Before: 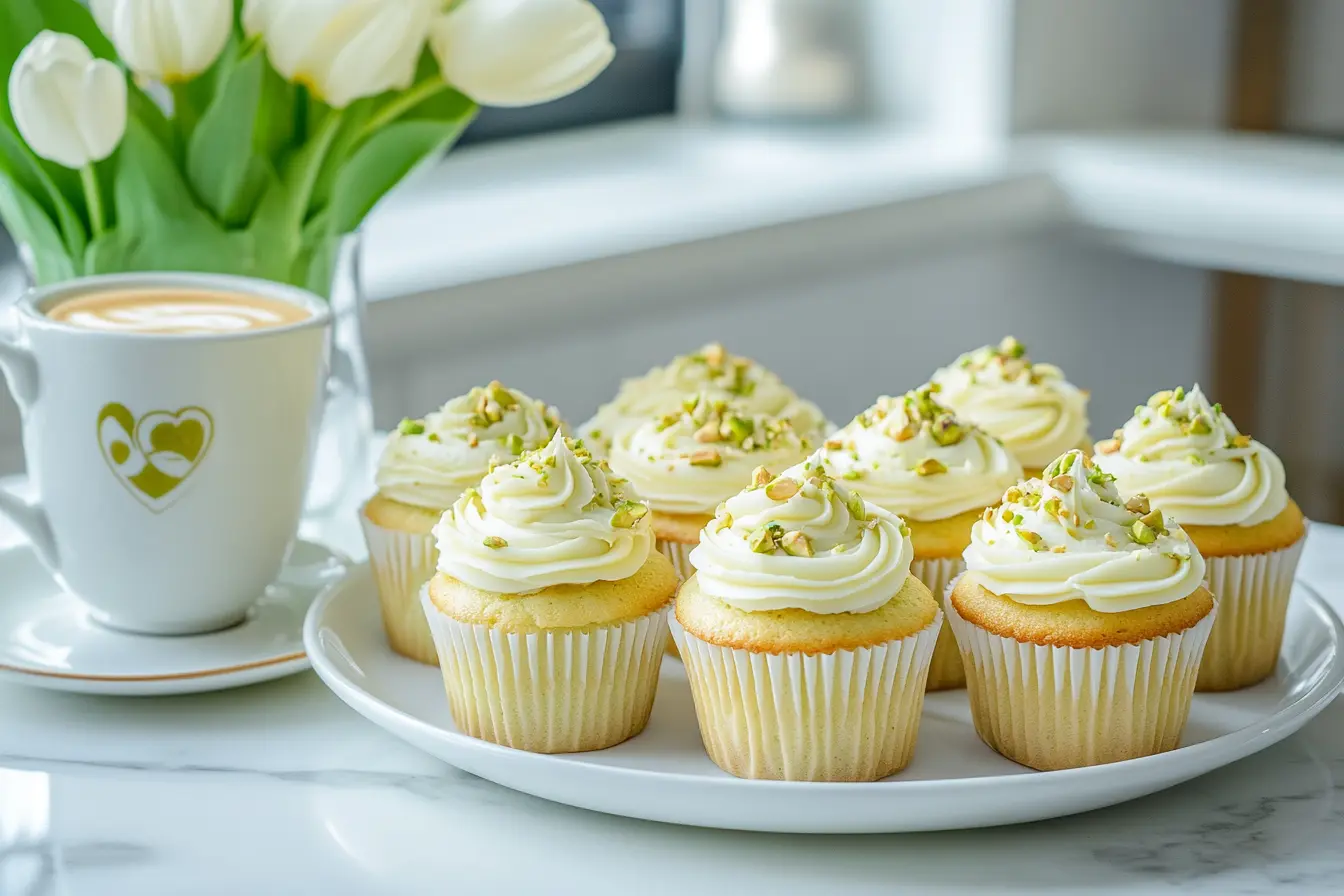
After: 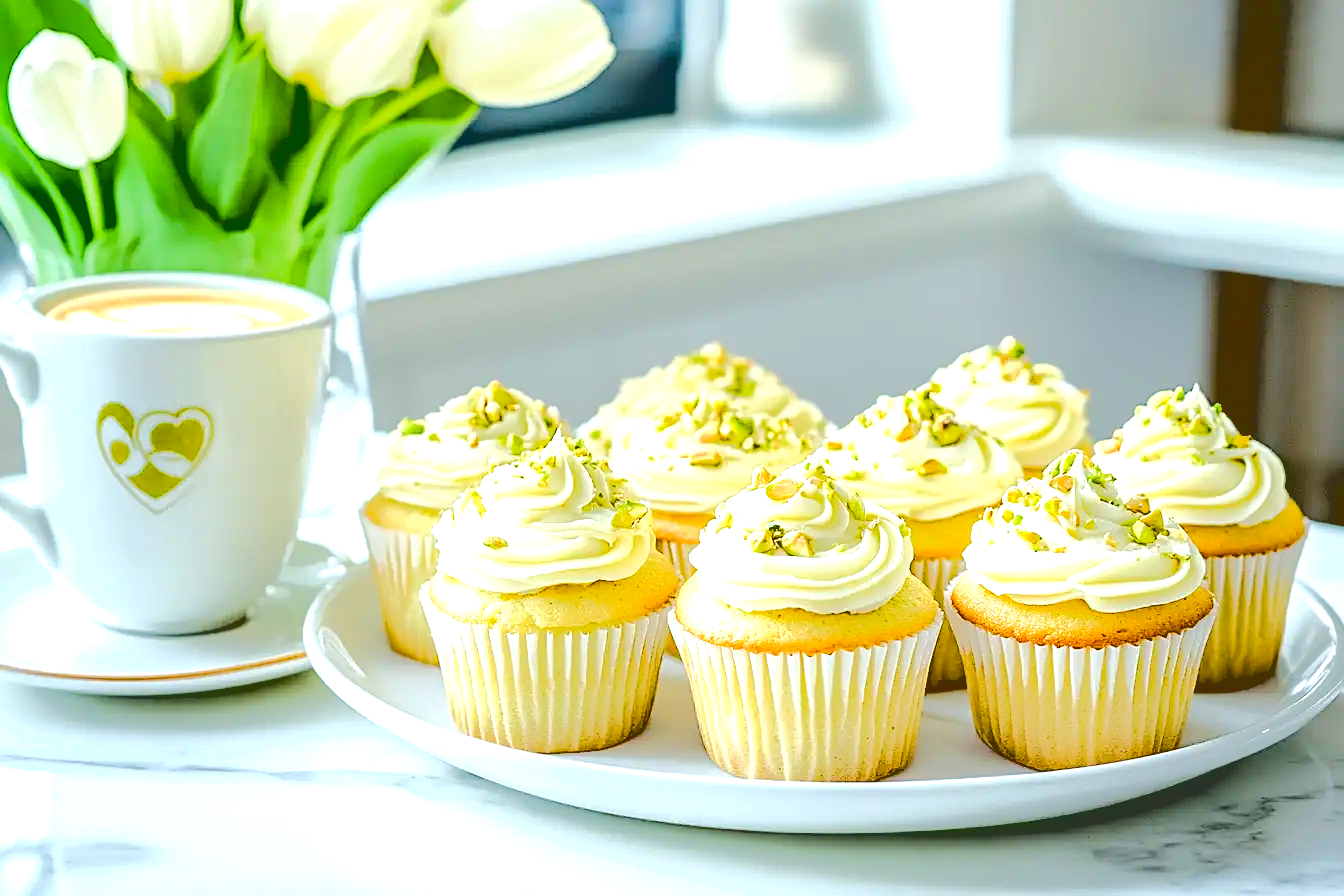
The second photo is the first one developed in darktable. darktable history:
base curve: curves: ch0 [(0.065, 0.026) (0.236, 0.358) (0.53, 0.546) (0.777, 0.841) (0.924, 0.992)], preserve colors average RGB
sharpen: on, module defaults
color balance rgb: linear chroma grading › shadows -2.2%, linear chroma grading › highlights -15%, linear chroma grading › global chroma -10%, linear chroma grading › mid-tones -10%, perceptual saturation grading › global saturation 45%, perceptual saturation grading › highlights -50%, perceptual saturation grading › shadows 30%, perceptual brilliance grading › global brilliance 18%, global vibrance 45%
